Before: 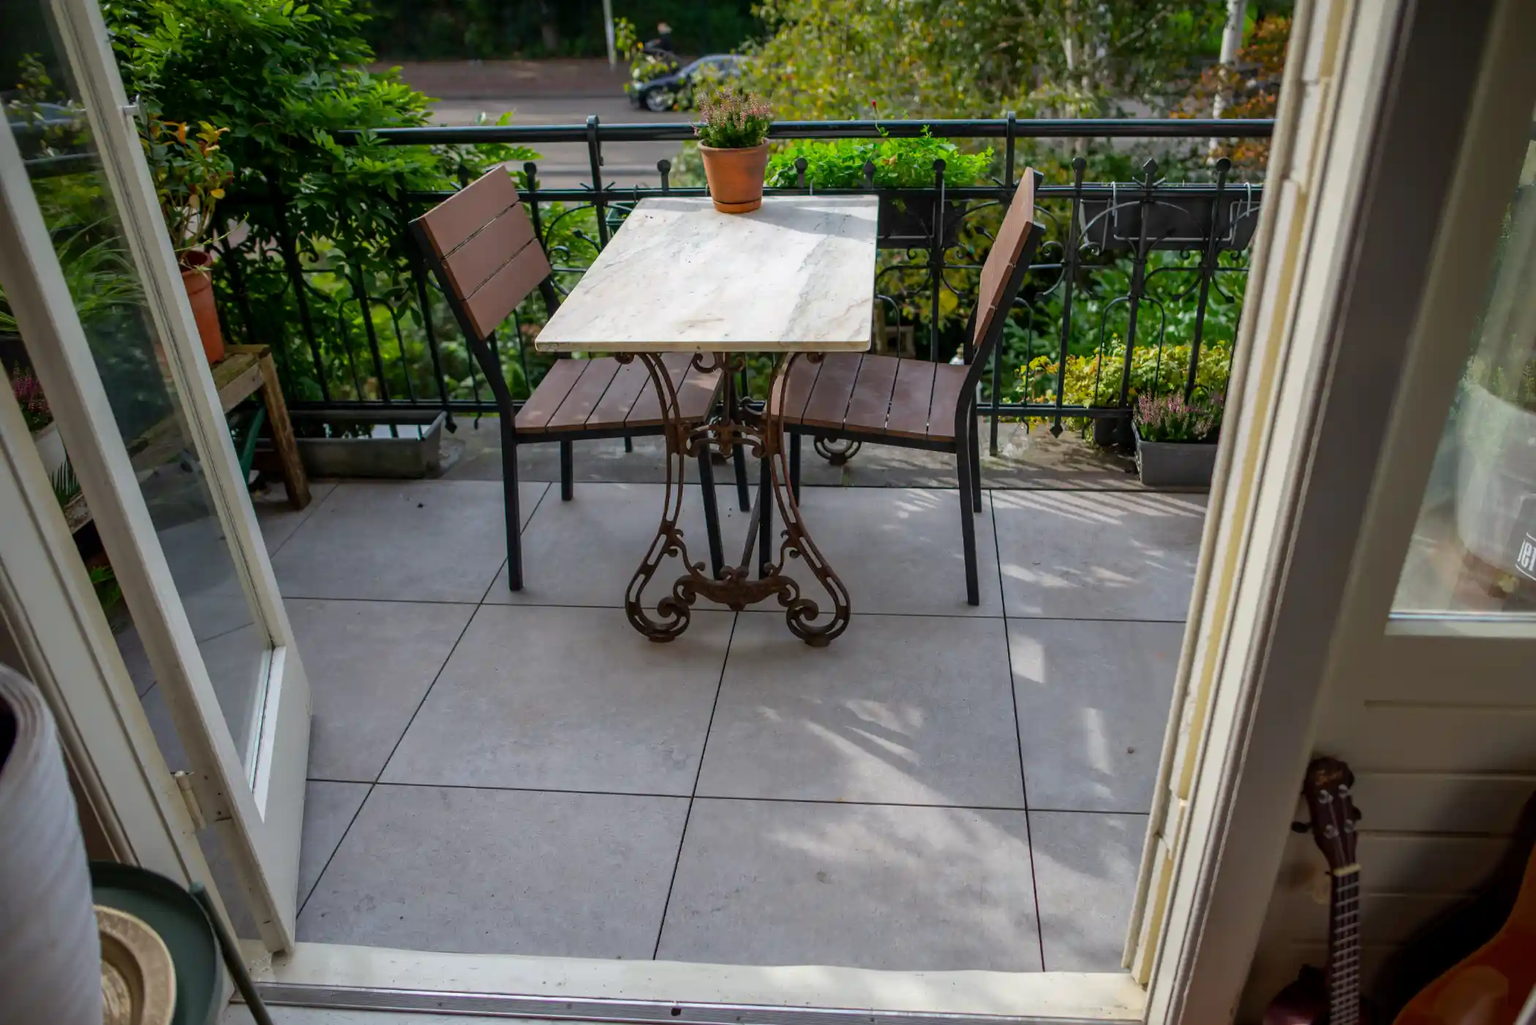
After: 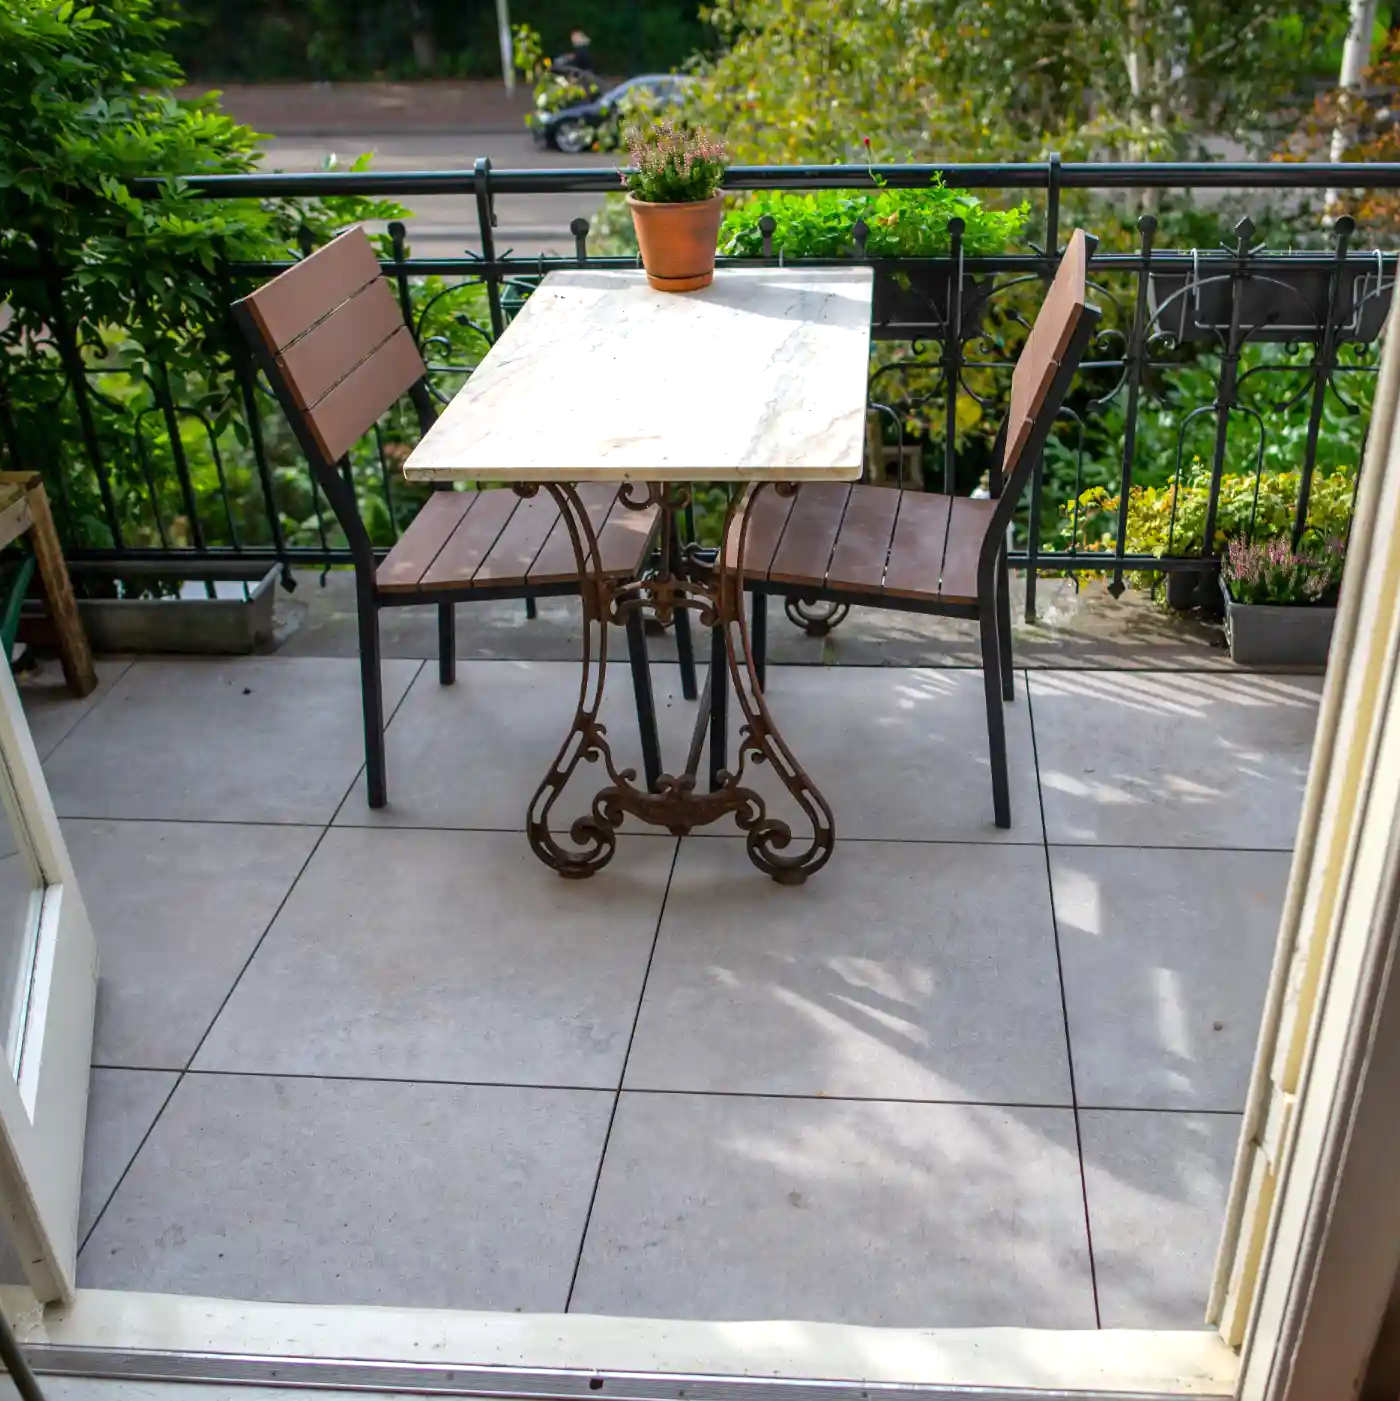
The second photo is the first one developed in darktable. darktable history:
crop and rotate: left 15.627%, right 17.701%
exposure: black level correction 0, exposure 0.5 EV, compensate highlight preservation false
